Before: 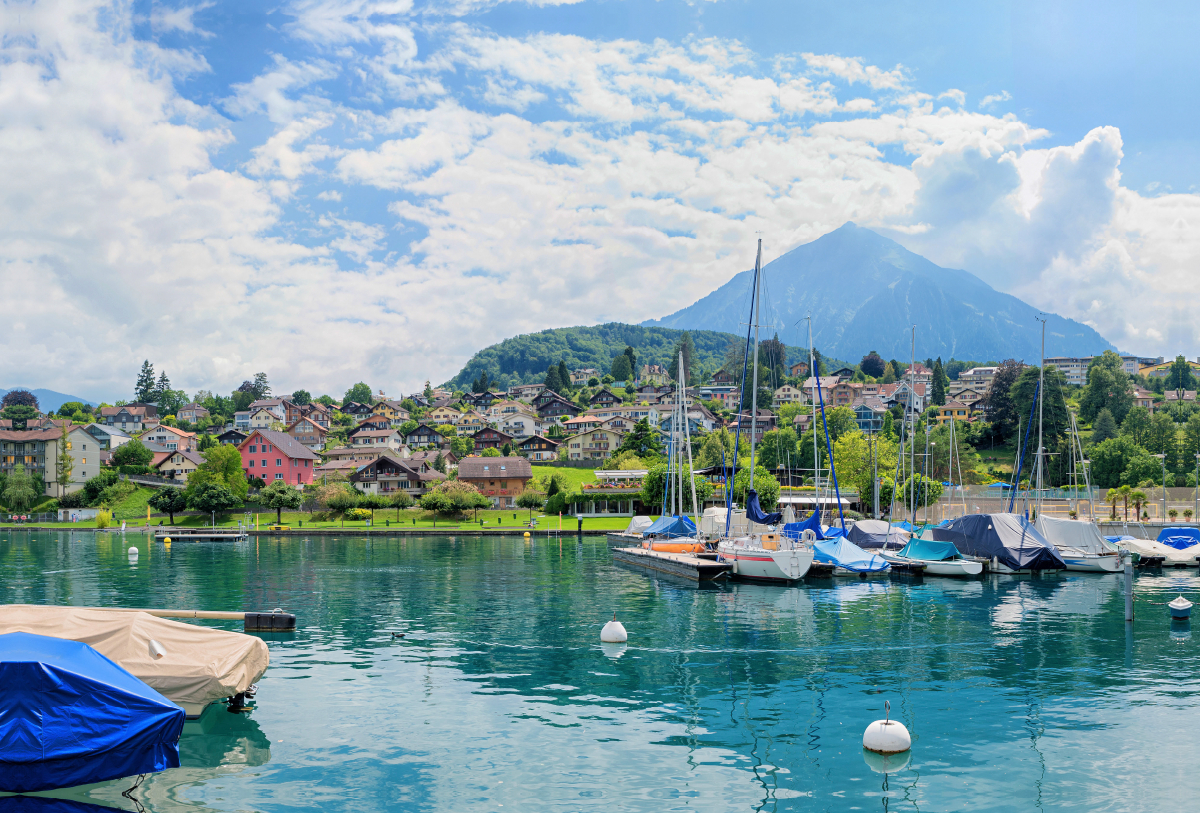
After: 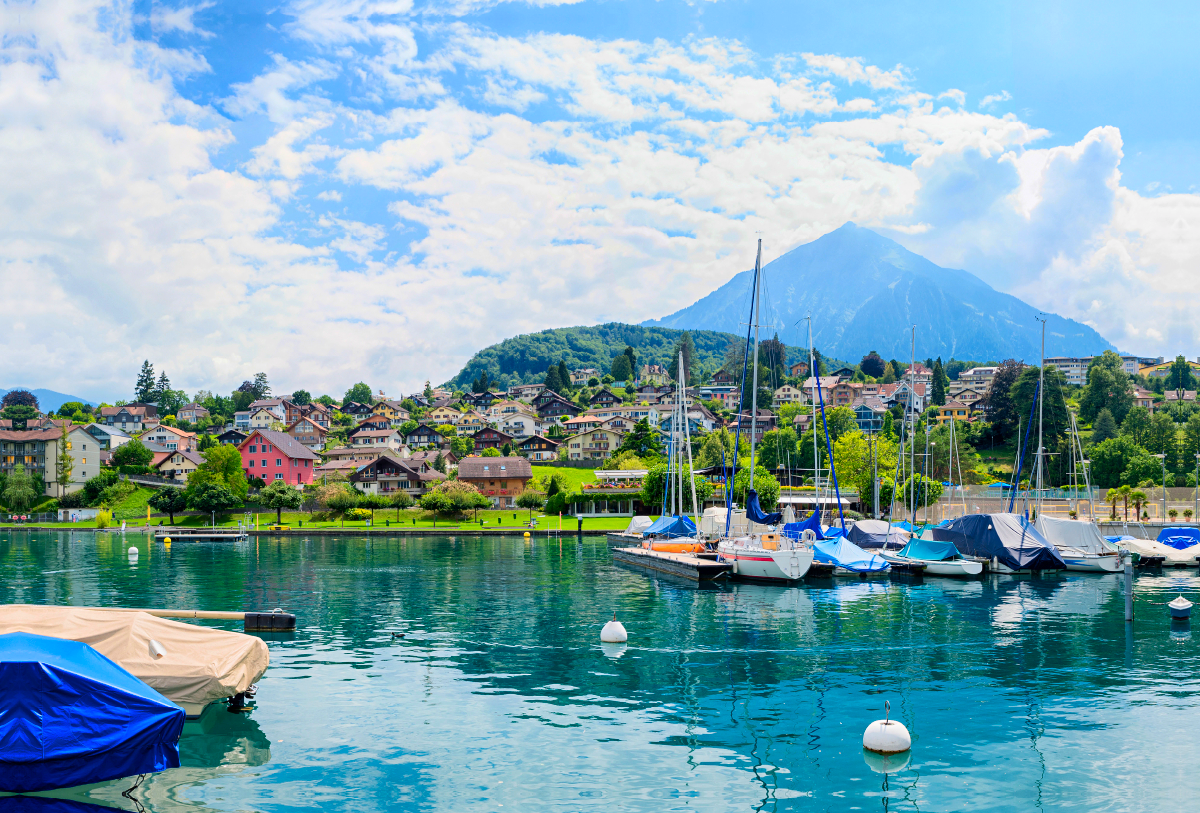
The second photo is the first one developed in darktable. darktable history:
contrast brightness saturation: contrast 0.169, saturation 0.319
